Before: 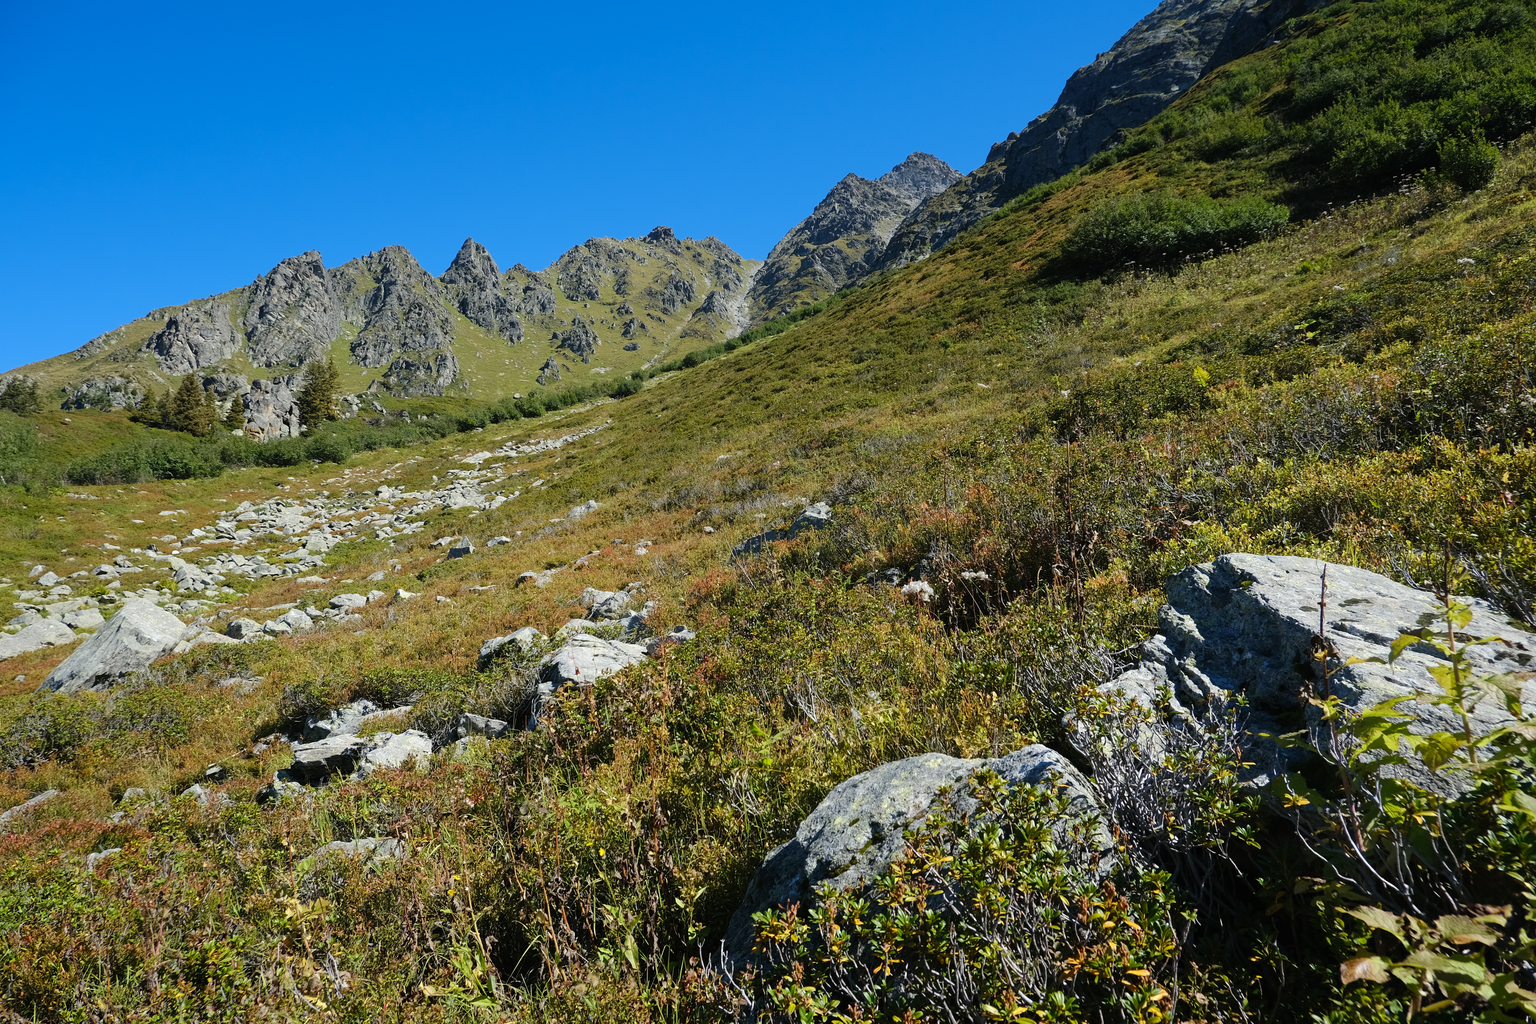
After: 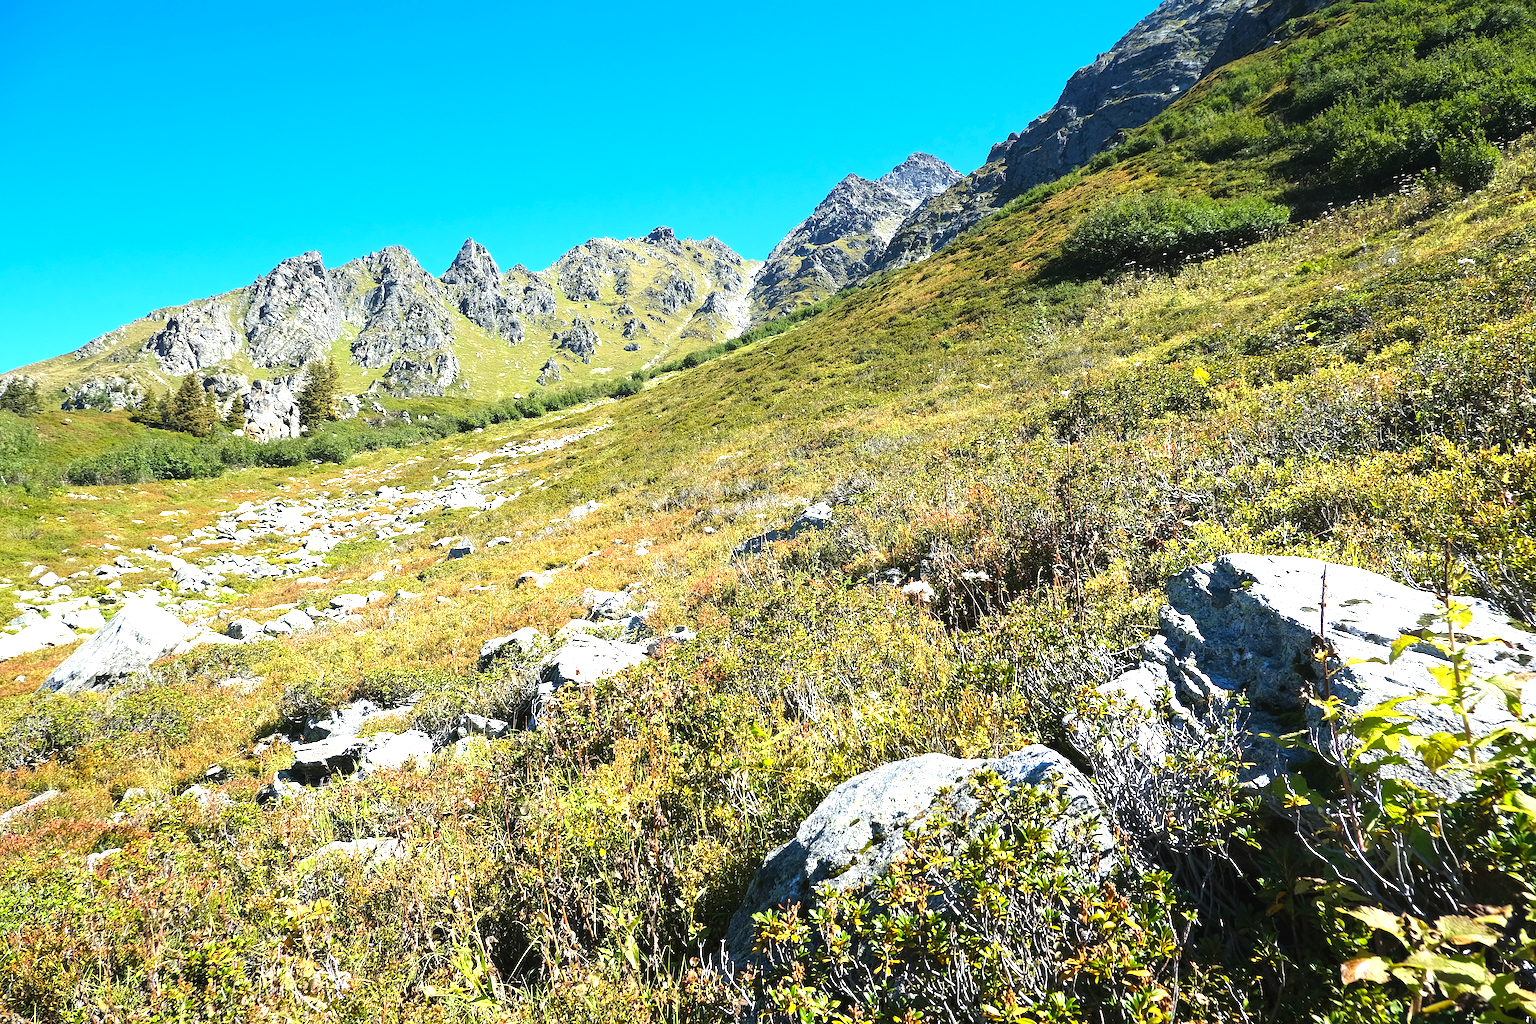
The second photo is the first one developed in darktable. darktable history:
contrast brightness saturation: contrast -0.014, brightness -0.009, saturation 0.045
exposure: exposure 1.491 EV, compensate highlight preservation false
sharpen: on, module defaults
